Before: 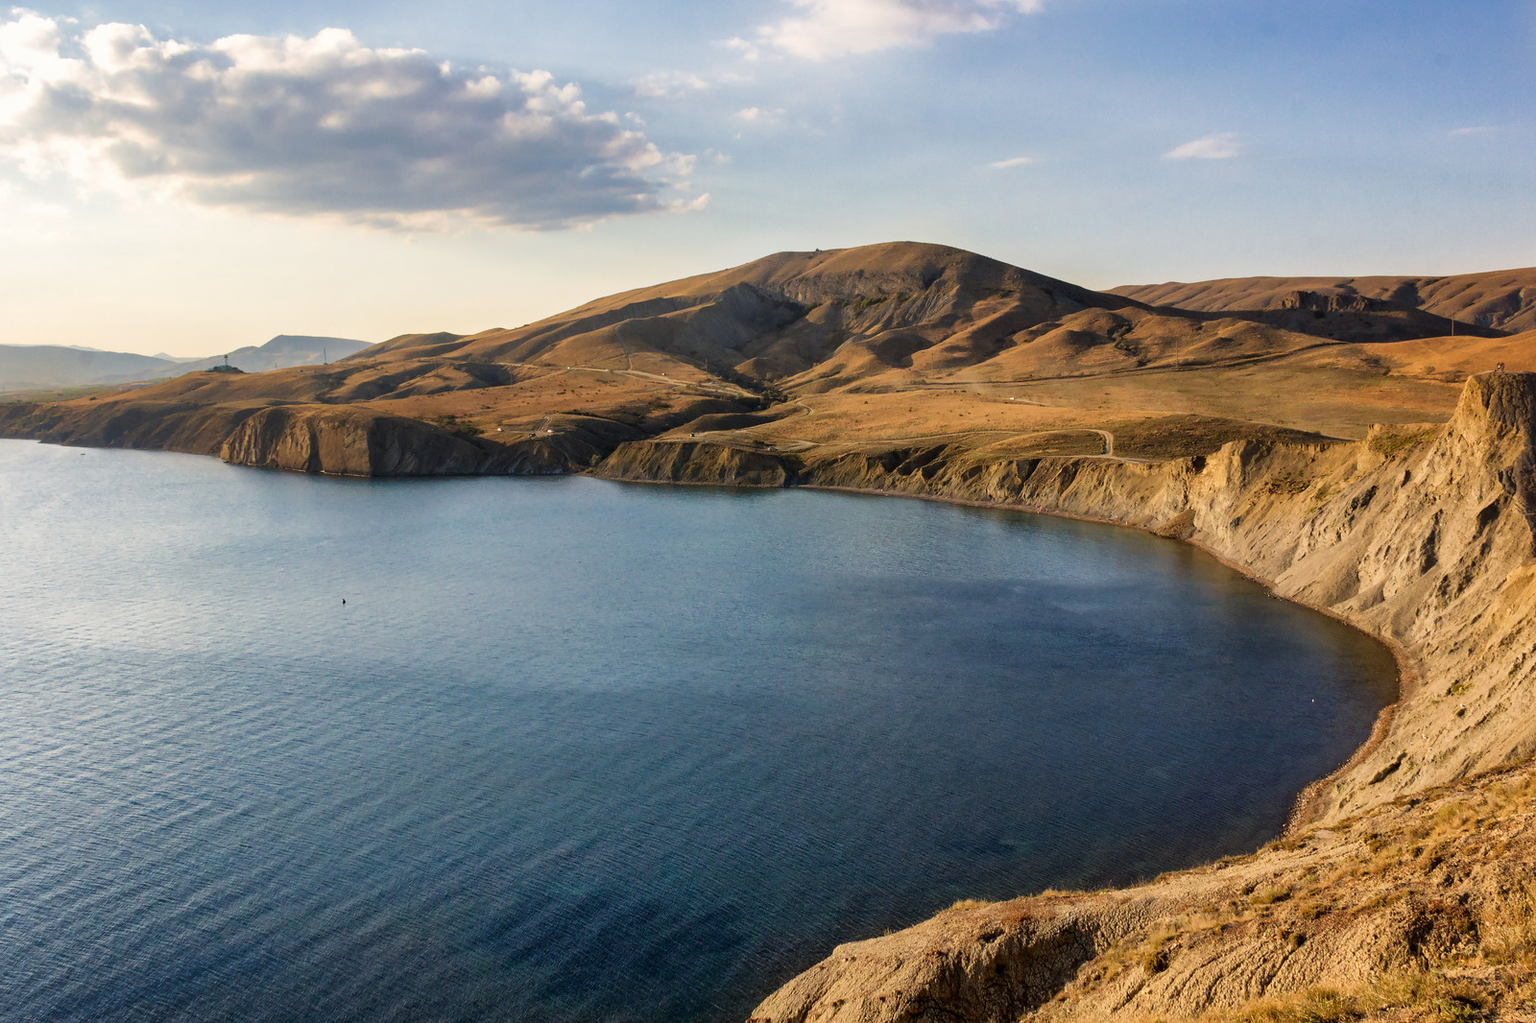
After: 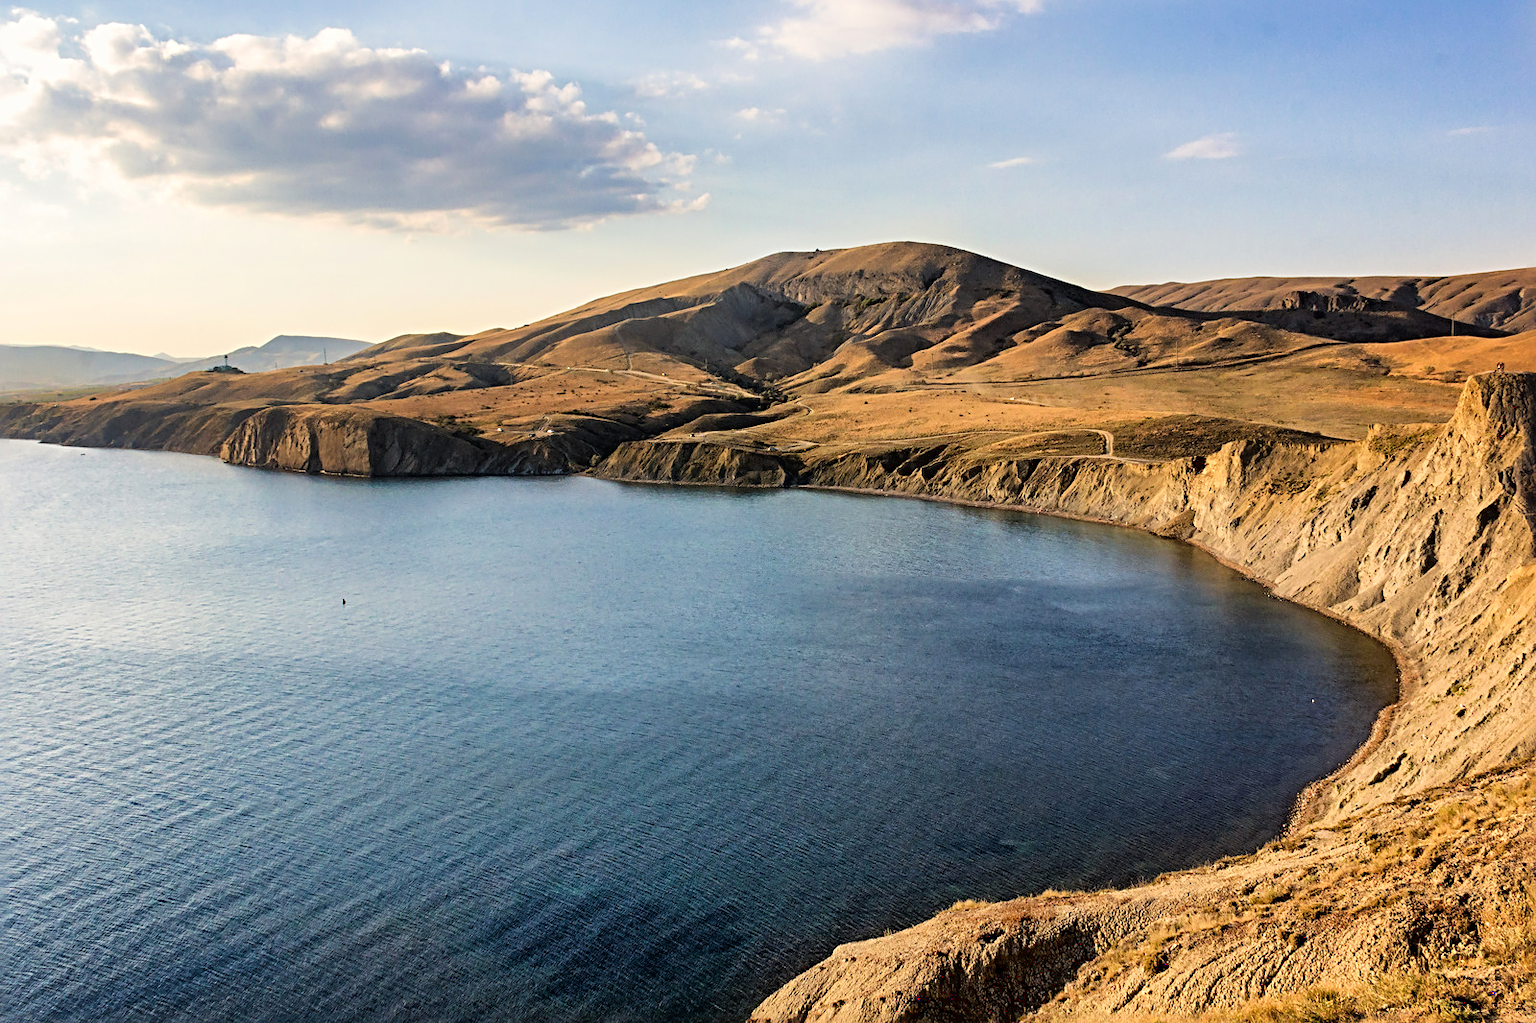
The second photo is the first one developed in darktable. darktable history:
shadows and highlights: shadows 25.94, highlights -24.19
exposure: compensate highlight preservation false
sharpen: radius 3.996
tone curve: curves: ch0 [(0, 0.013) (0.054, 0.018) (0.205, 0.197) (0.289, 0.309) (0.382, 0.437) (0.475, 0.552) (0.666, 0.743) (0.791, 0.85) (1, 0.998)]; ch1 [(0, 0) (0.394, 0.338) (0.449, 0.404) (0.499, 0.498) (0.526, 0.528) (0.543, 0.564) (0.589, 0.633) (0.66, 0.687) (0.783, 0.804) (1, 1)]; ch2 [(0, 0) (0.304, 0.31) (0.403, 0.399) (0.441, 0.421) (0.474, 0.466) (0.498, 0.496) (0.524, 0.538) (0.555, 0.584) (0.633, 0.665) (0.7, 0.711) (1, 1)]
